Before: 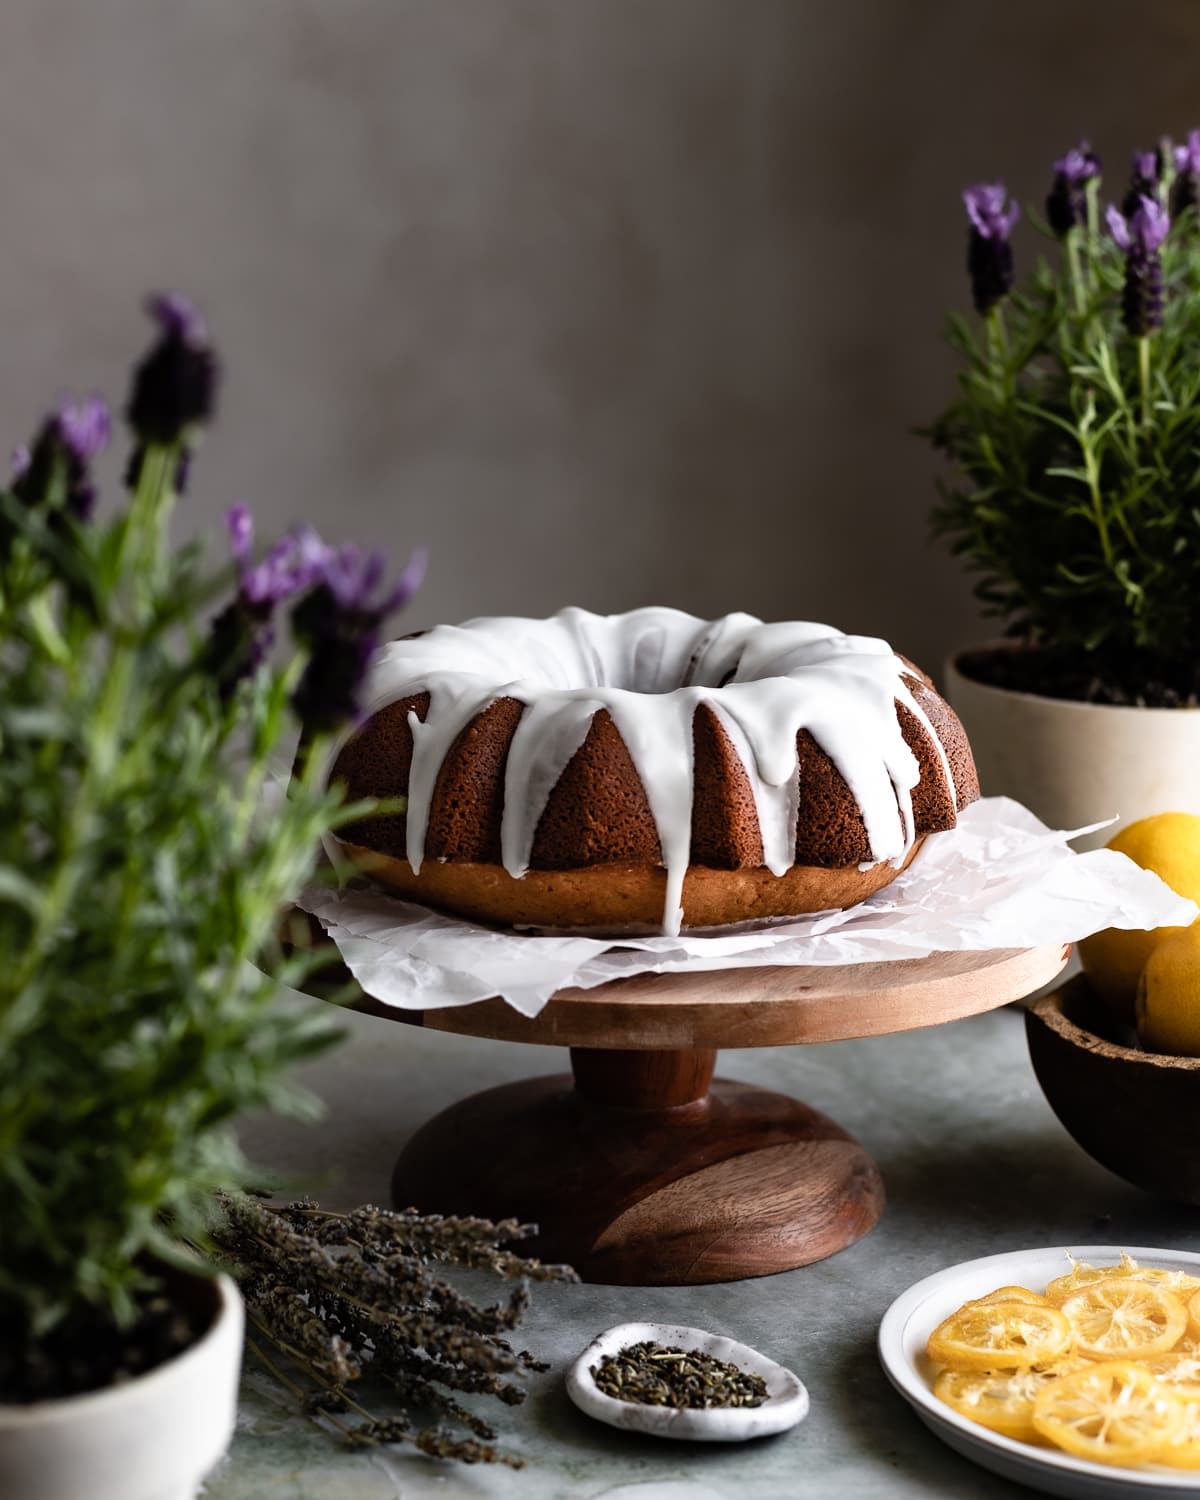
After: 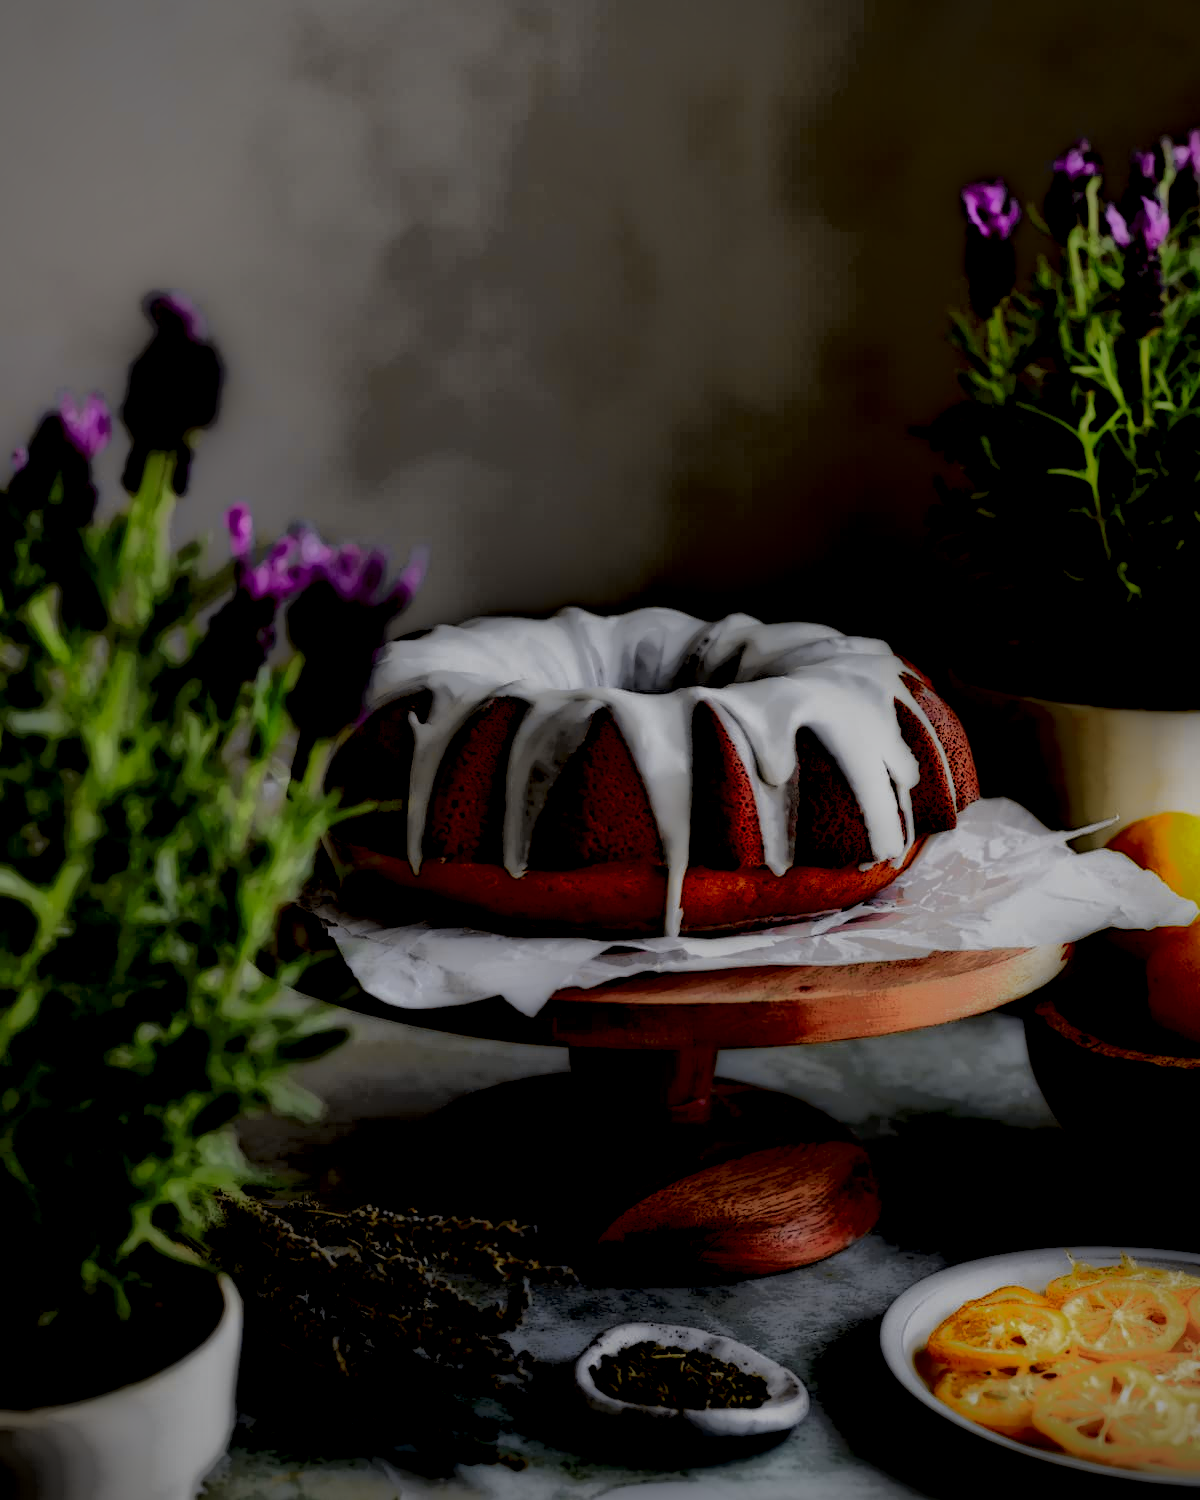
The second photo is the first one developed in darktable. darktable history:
white balance: emerald 1
vignetting: fall-off start 91.19%
shadows and highlights: shadows 60, soften with gaussian
local contrast: highlights 0%, shadows 198%, detail 164%, midtone range 0.001
tone curve: curves: ch0 [(0, 0.01) (0.133, 0.057) (0.338, 0.327) (0.494, 0.55) (0.726, 0.807) (1, 1)]; ch1 [(0, 0) (0.346, 0.324) (0.45, 0.431) (0.5, 0.5) (0.522, 0.517) (0.543, 0.578) (1, 1)]; ch2 [(0, 0) (0.44, 0.424) (0.501, 0.499) (0.564, 0.611) (0.622, 0.667) (0.707, 0.746) (1, 1)], color space Lab, independent channels, preserve colors none
